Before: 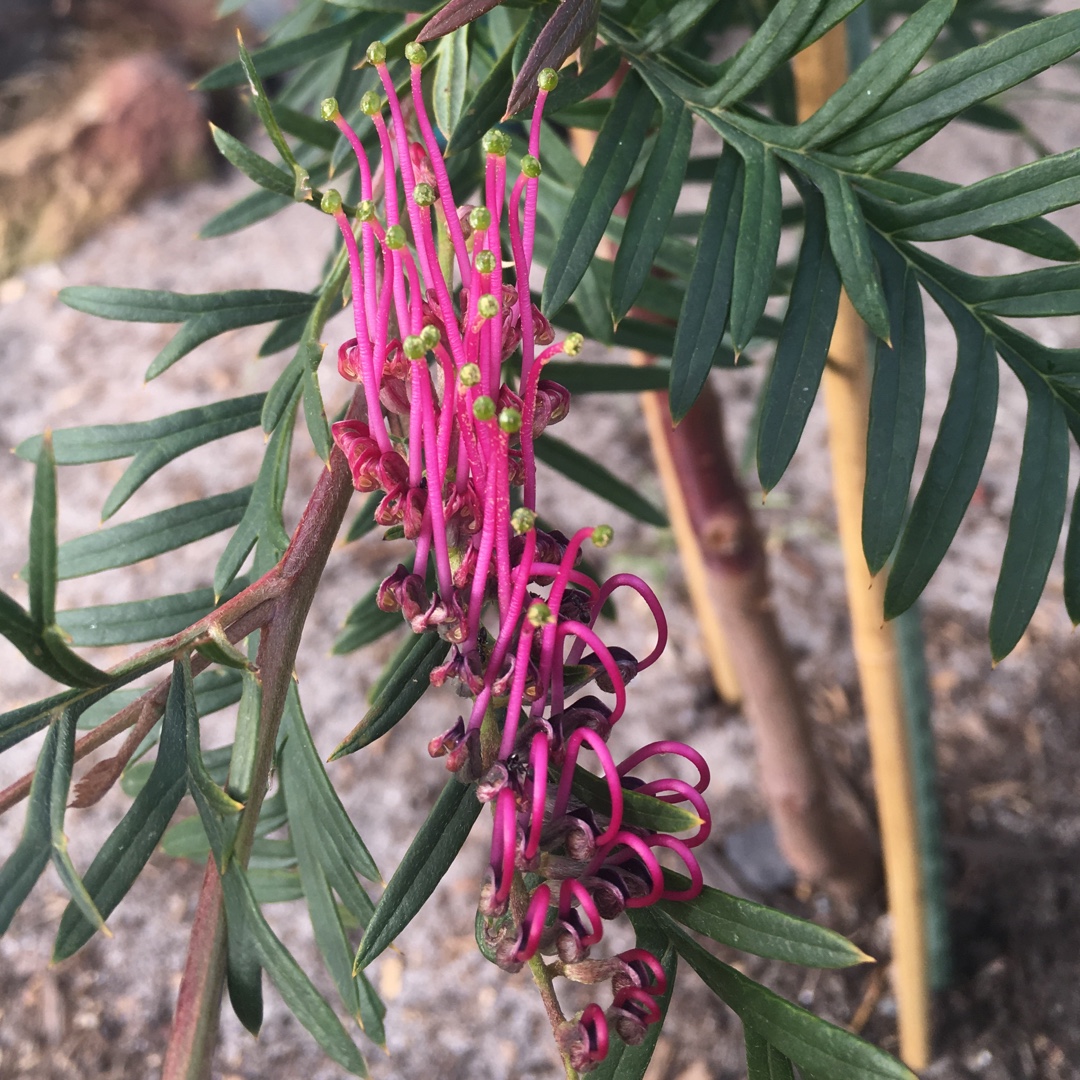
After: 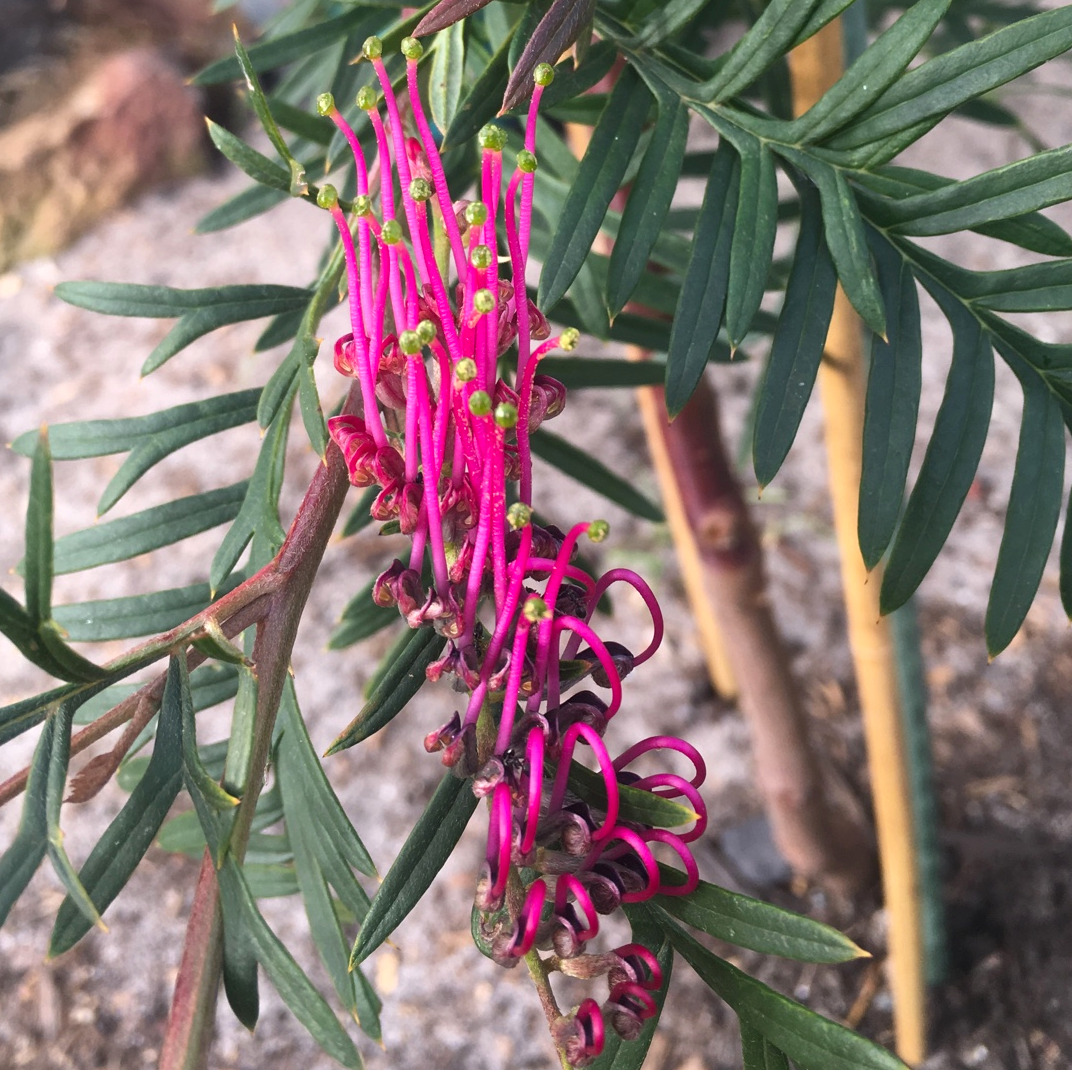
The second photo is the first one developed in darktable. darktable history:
exposure: exposure 0.2 EV, compensate highlight preservation false
crop: left 0.434%, top 0.485%, right 0.244%, bottom 0.386%
rgb levels: preserve colors max RGB
vibrance: vibrance 60%
